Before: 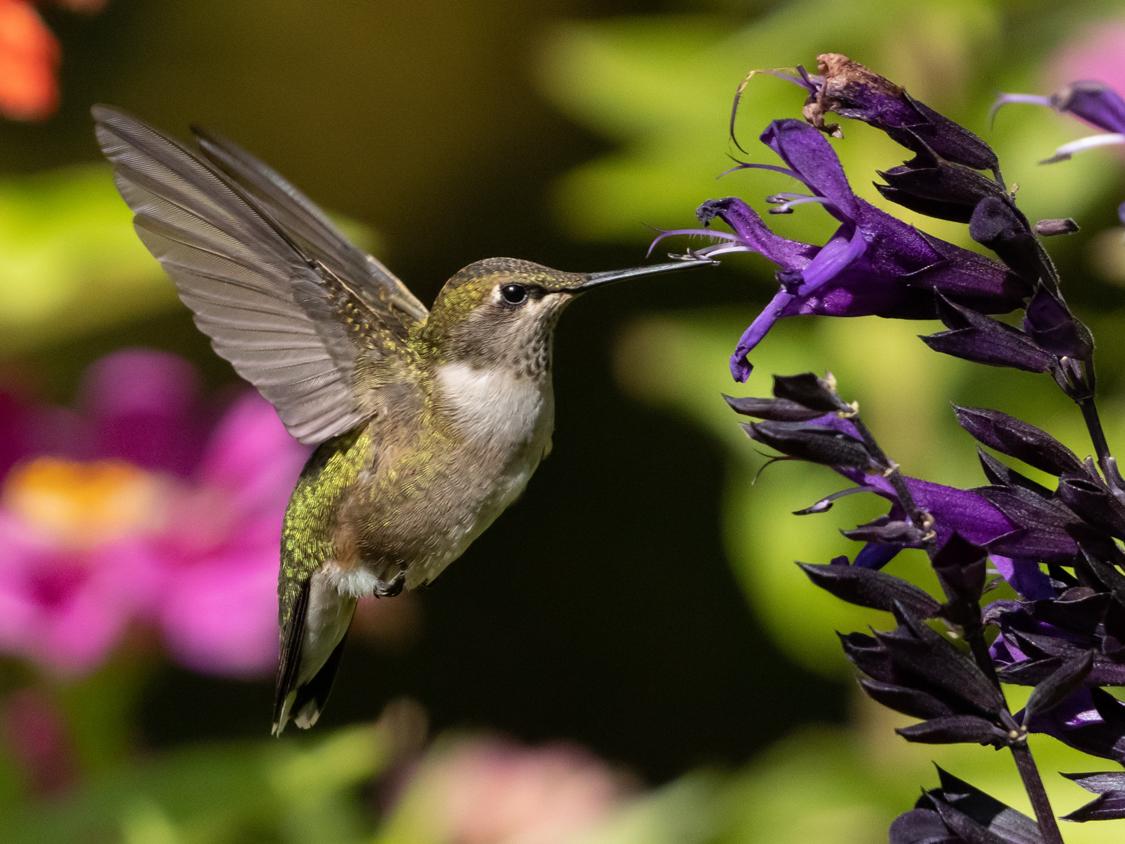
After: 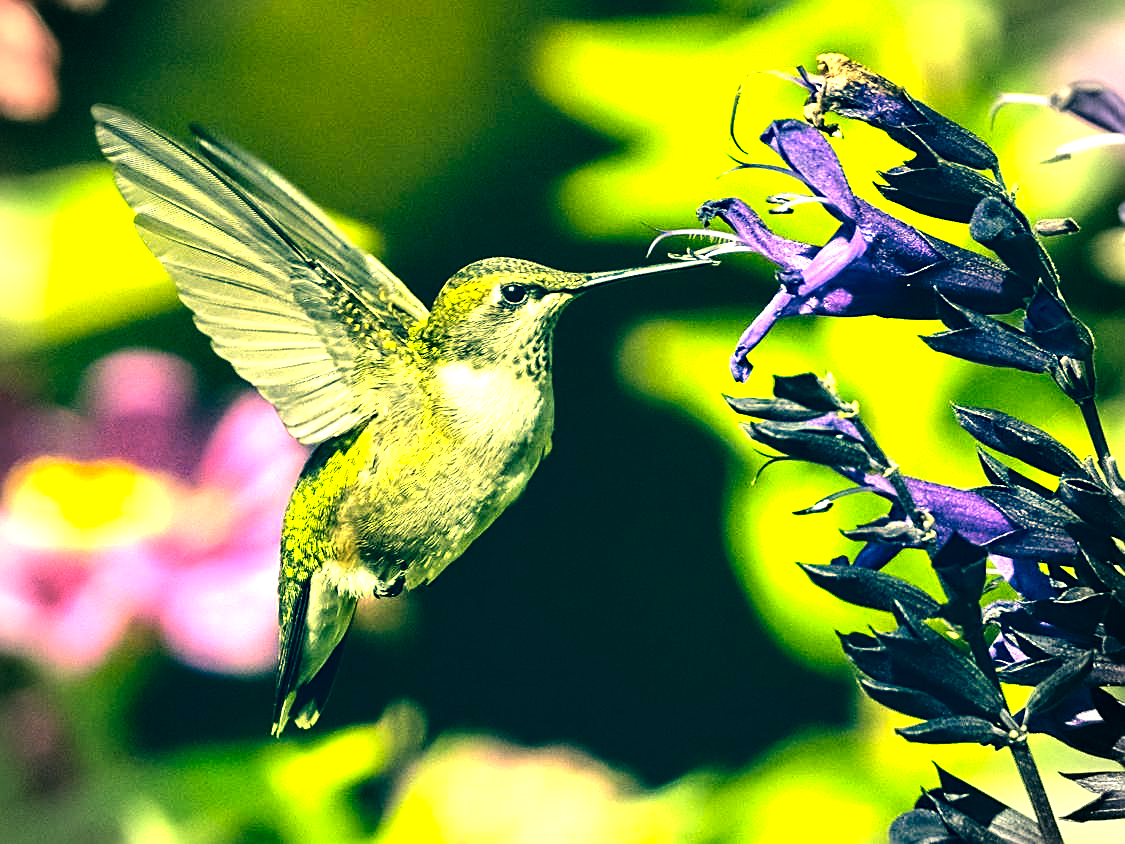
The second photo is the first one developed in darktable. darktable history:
sharpen: on, module defaults
exposure: black level correction 0, exposure 1.45 EV, compensate exposure bias true, compensate highlight preservation false
color correction: highlights a* -15.58, highlights b* 40, shadows a* -40, shadows b* -26.18
contrast equalizer: y [[0.546, 0.552, 0.554, 0.554, 0.552, 0.546], [0.5 ×6], [0.5 ×6], [0 ×6], [0 ×6]]
tone equalizer: -8 EV -0.75 EV, -7 EV -0.7 EV, -6 EV -0.6 EV, -5 EV -0.4 EV, -3 EV 0.4 EV, -2 EV 0.6 EV, -1 EV 0.7 EV, +0 EV 0.75 EV, edges refinement/feathering 500, mask exposure compensation -1.57 EV, preserve details no
vignetting: fall-off start 88.03%, fall-off radius 24.9%
